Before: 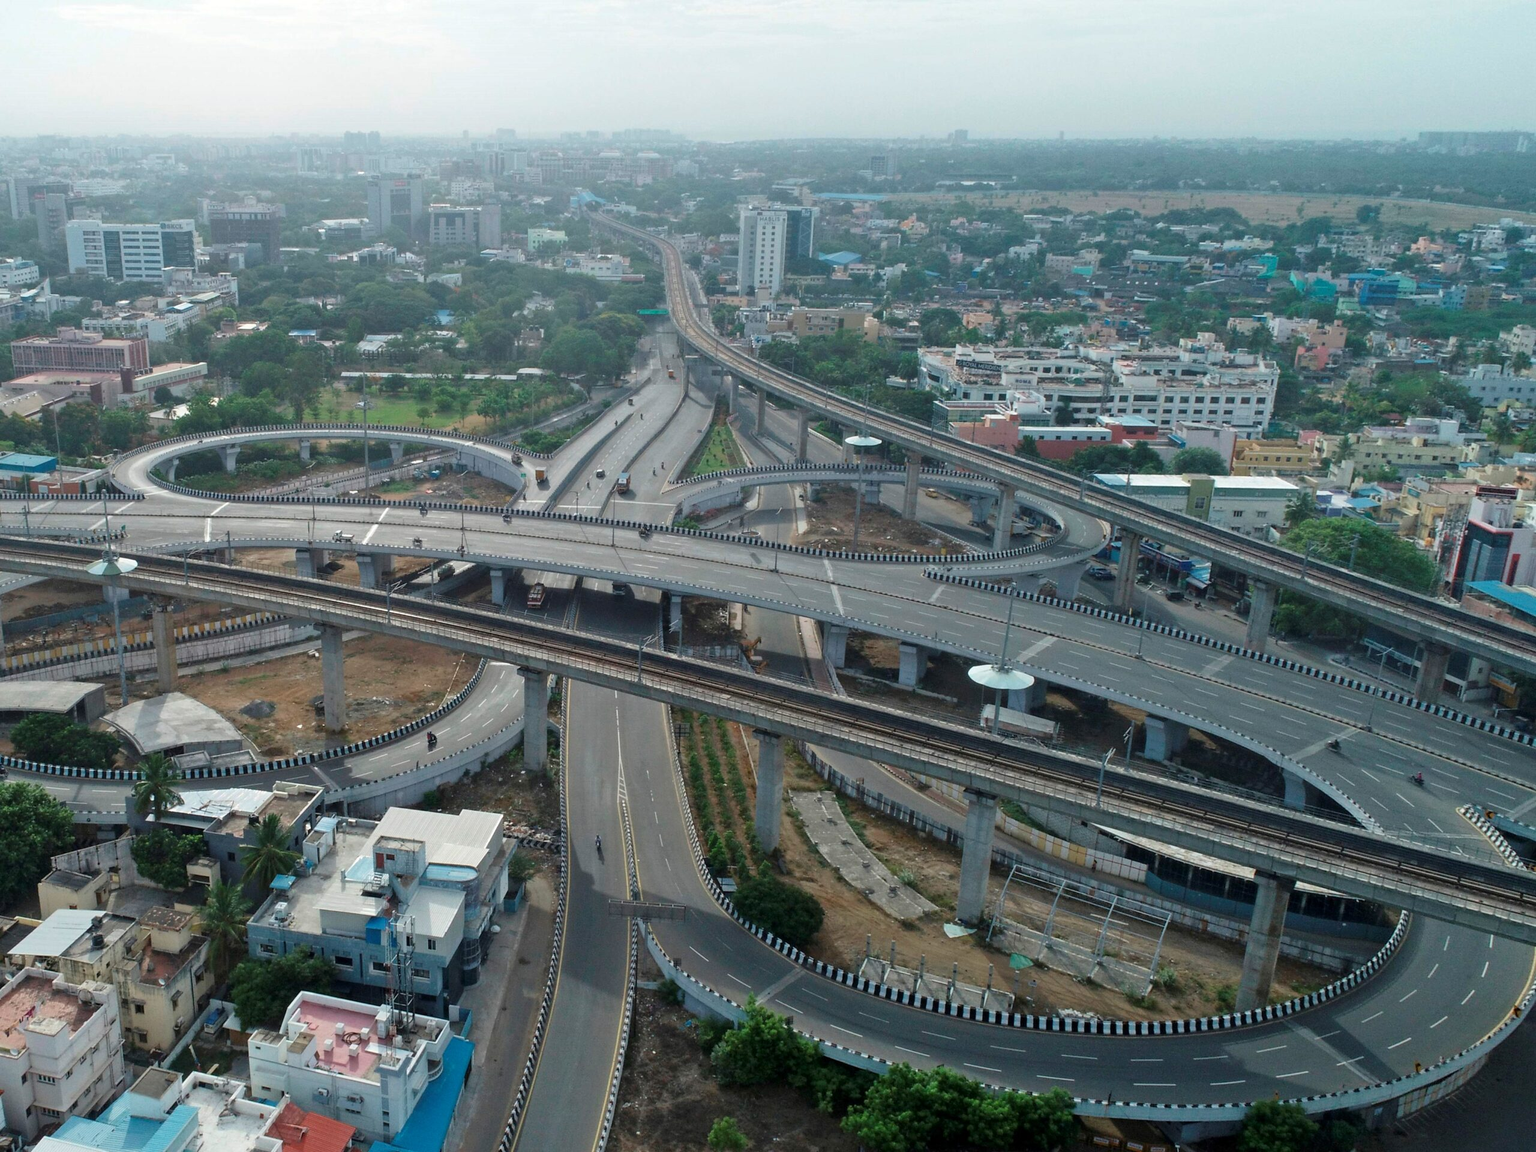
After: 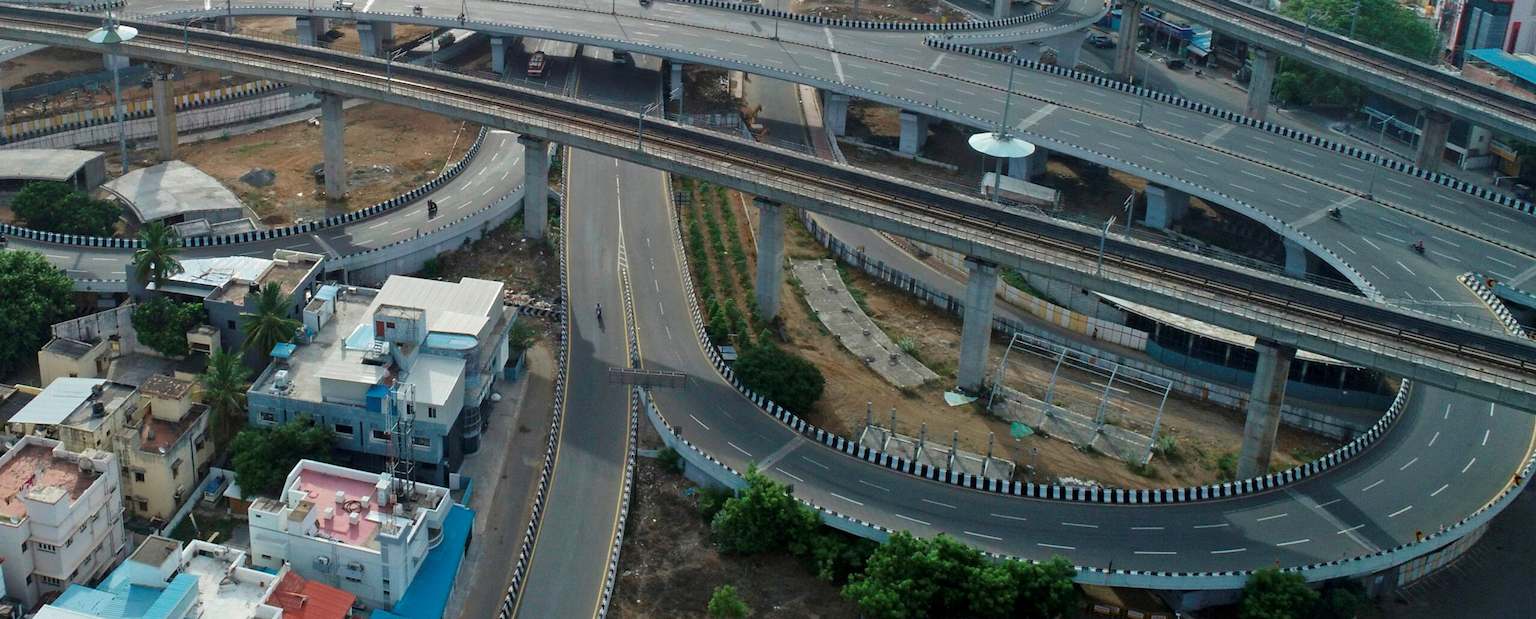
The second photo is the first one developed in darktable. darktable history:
velvia: strength 15%
crop and rotate: top 46.237%
